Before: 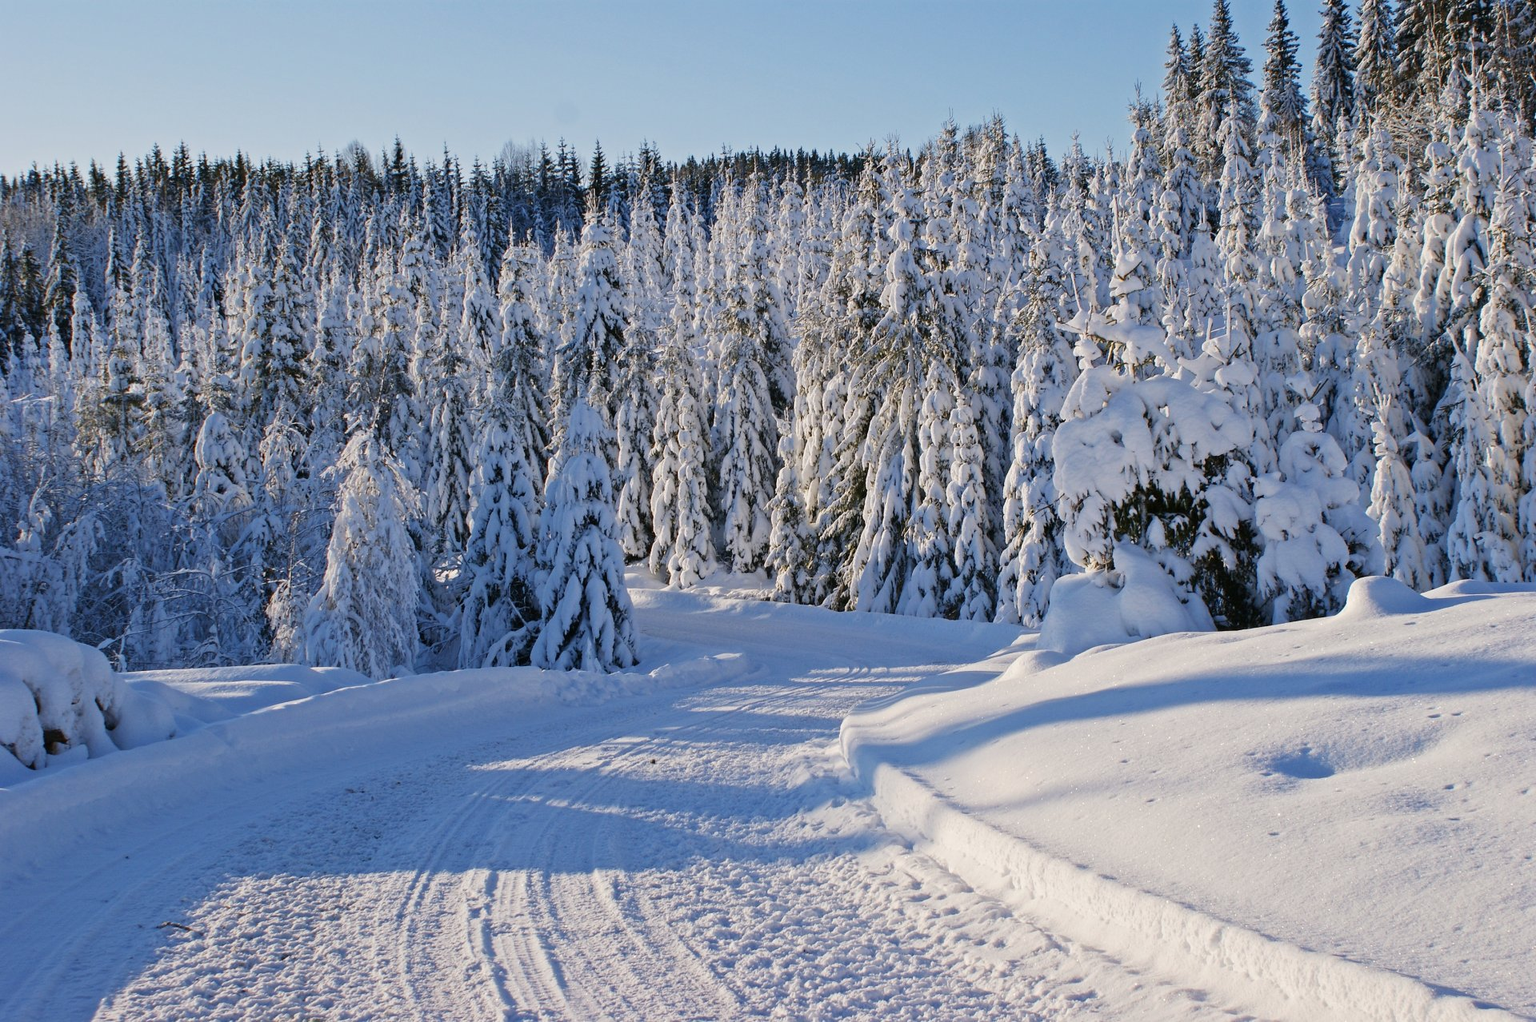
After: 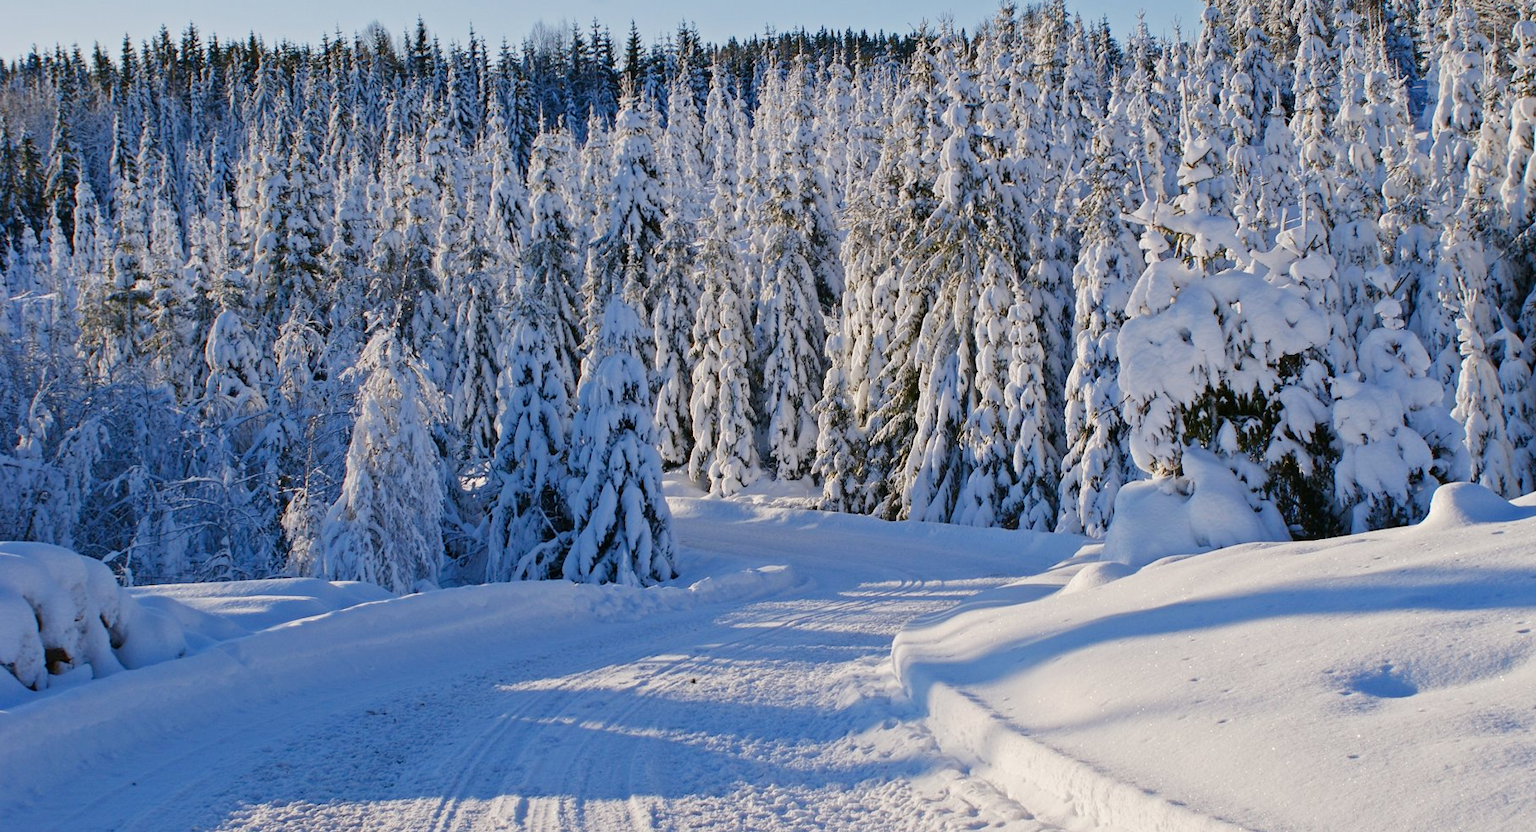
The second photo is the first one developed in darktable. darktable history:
crop and rotate: angle 0.102°, top 11.86%, right 5.649%, bottom 11.274%
tone equalizer: edges refinement/feathering 500, mask exposure compensation -1.57 EV, preserve details no
color balance rgb: perceptual saturation grading › global saturation 20%, perceptual saturation grading › highlights -25.084%, perceptual saturation grading › shadows 23.92%
